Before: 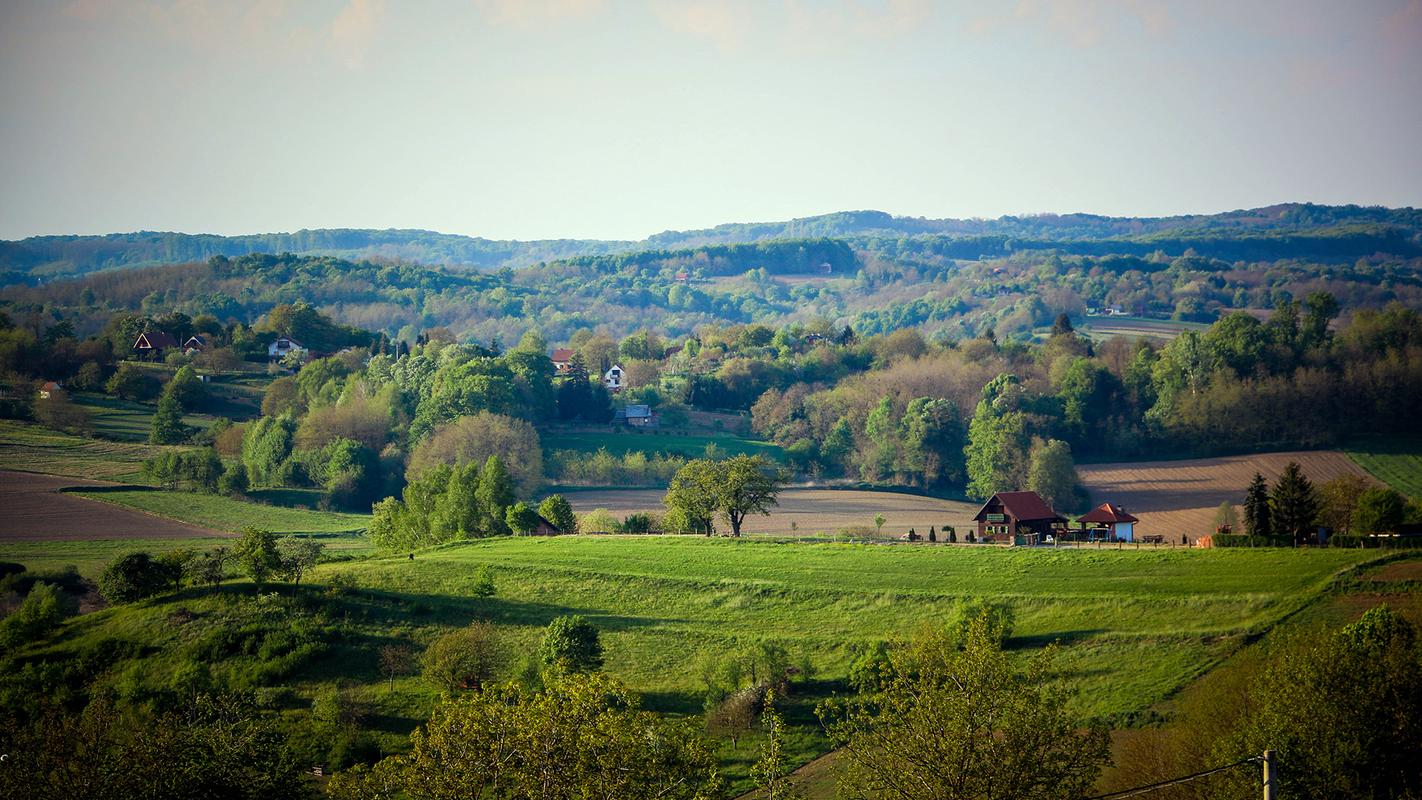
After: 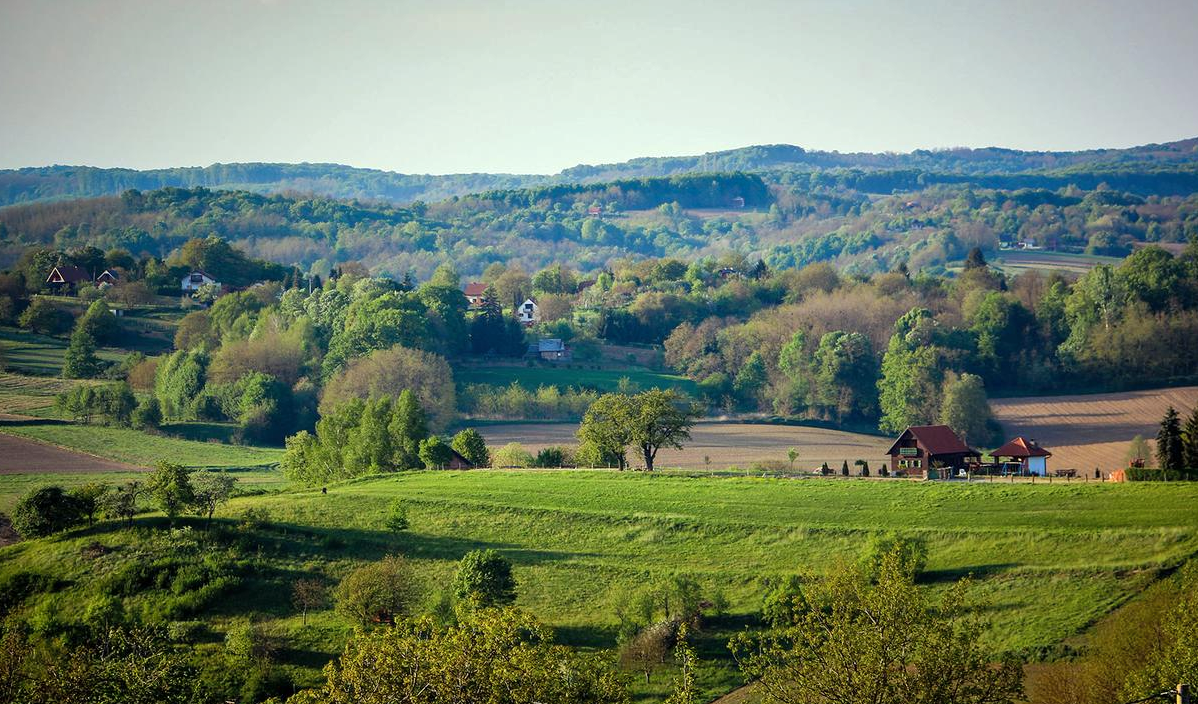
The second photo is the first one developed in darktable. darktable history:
shadows and highlights: white point adjustment 0.944, soften with gaussian
crop: left 6.173%, top 8.341%, right 9.529%, bottom 3.552%
